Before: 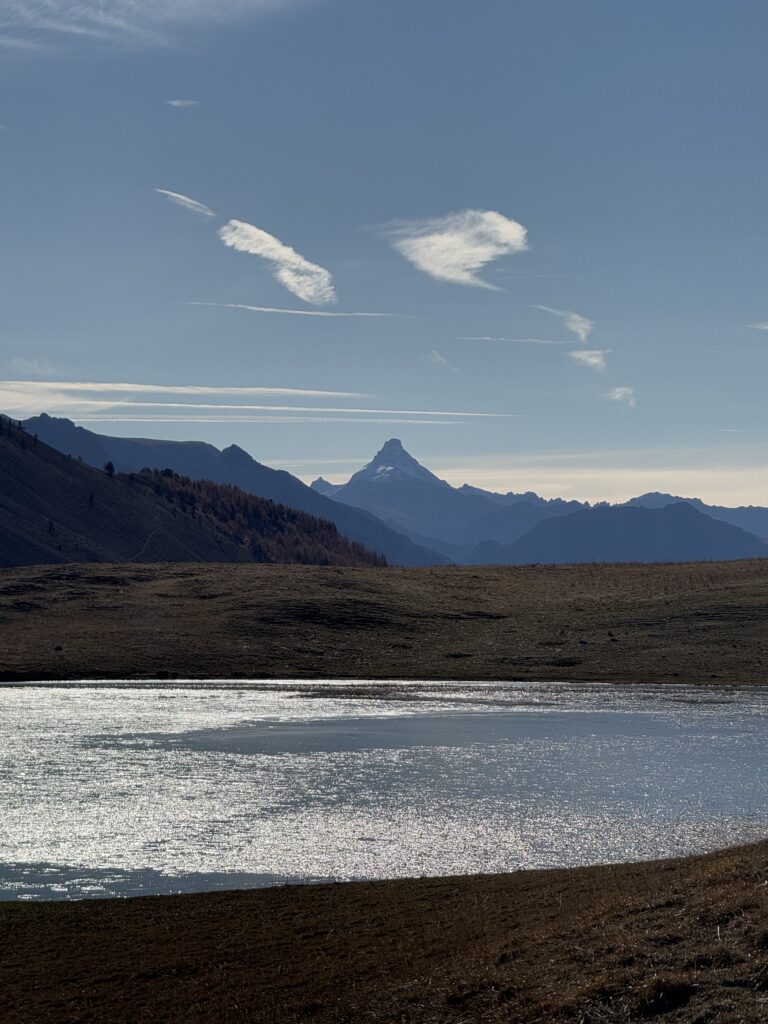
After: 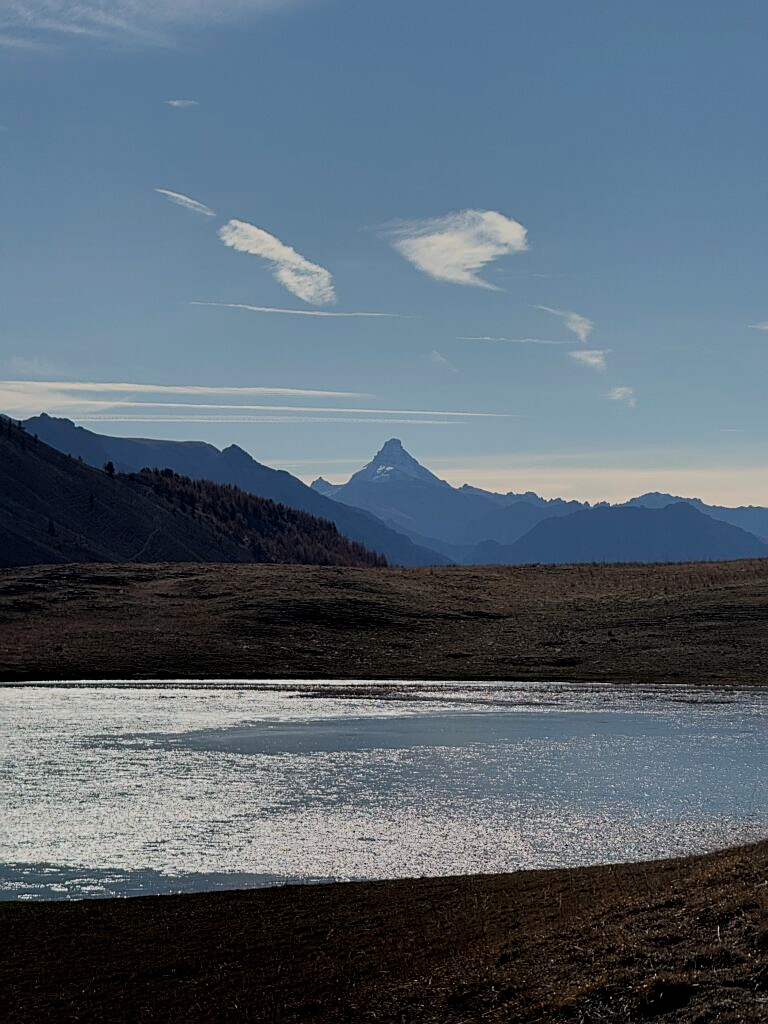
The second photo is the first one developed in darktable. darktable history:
sharpen: on, module defaults
filmic rgb: black relative exposure -7.65 EV, white relative exposure 4.56 EV, hardness 3.61, color science v6 (2022), iterations of high-quality reconstruction 0
